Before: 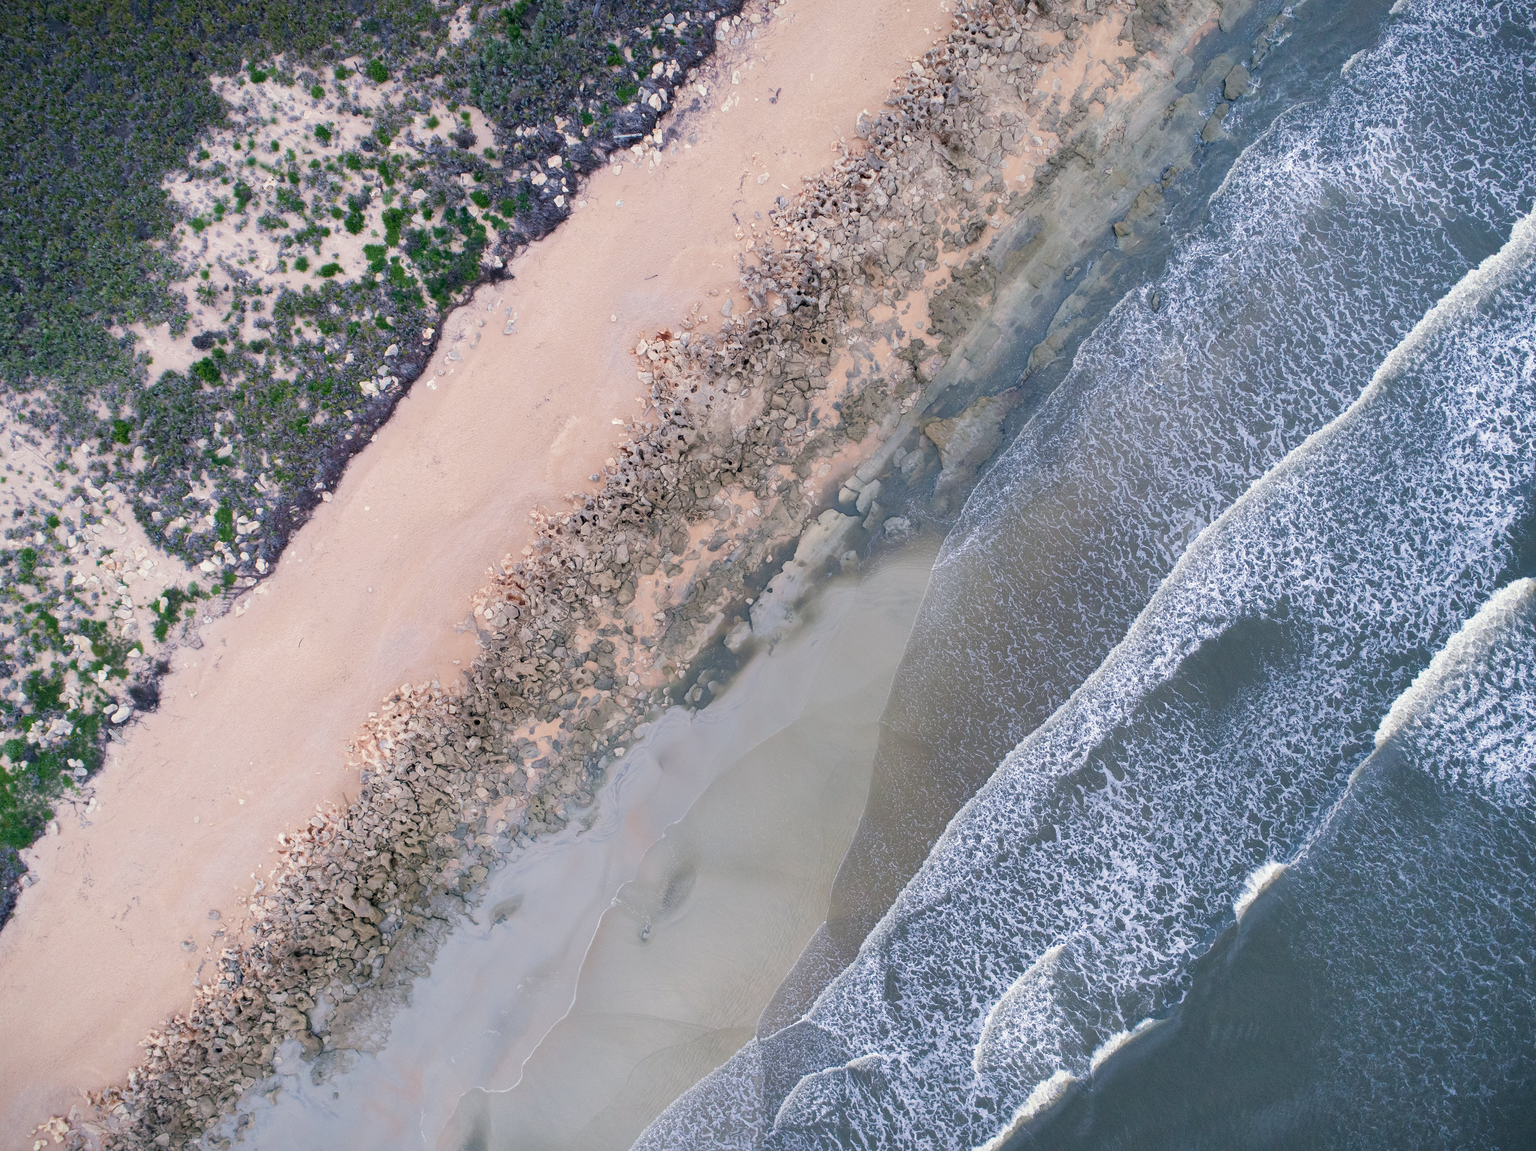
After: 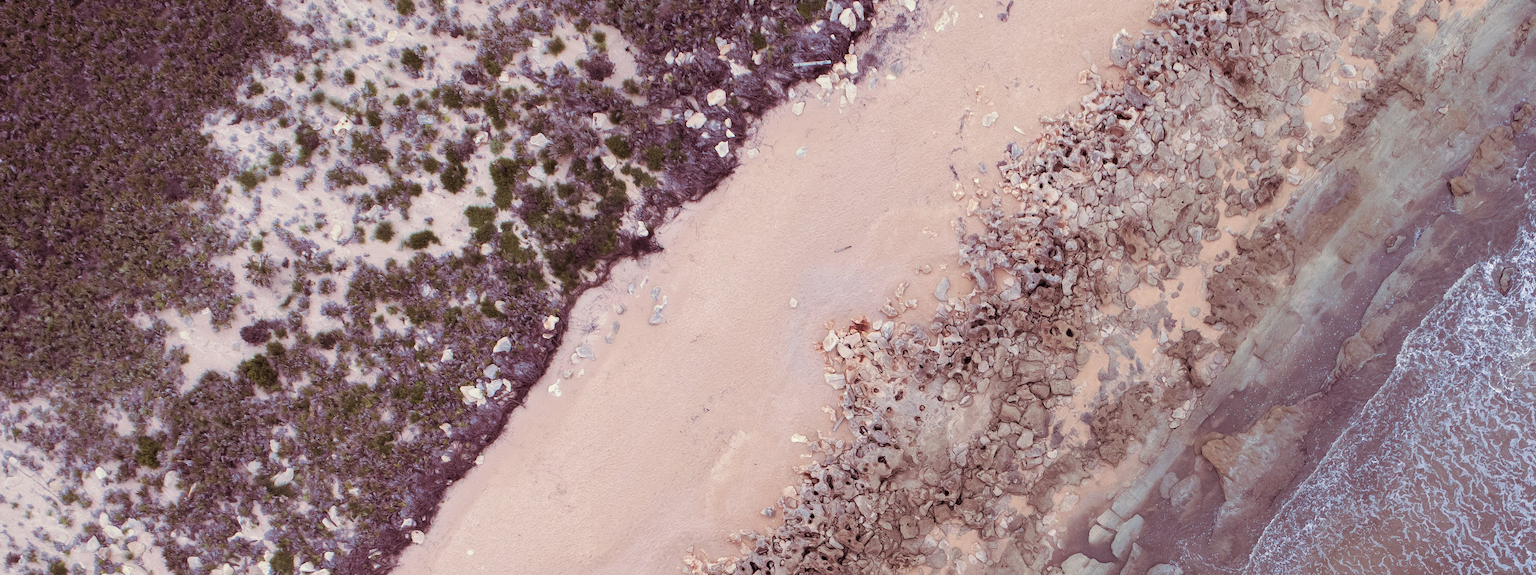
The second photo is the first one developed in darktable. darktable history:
split-toning: on, module defaults
crop: left 0.579%, top 7.627%, right 23.167%, bottom 54.275%
